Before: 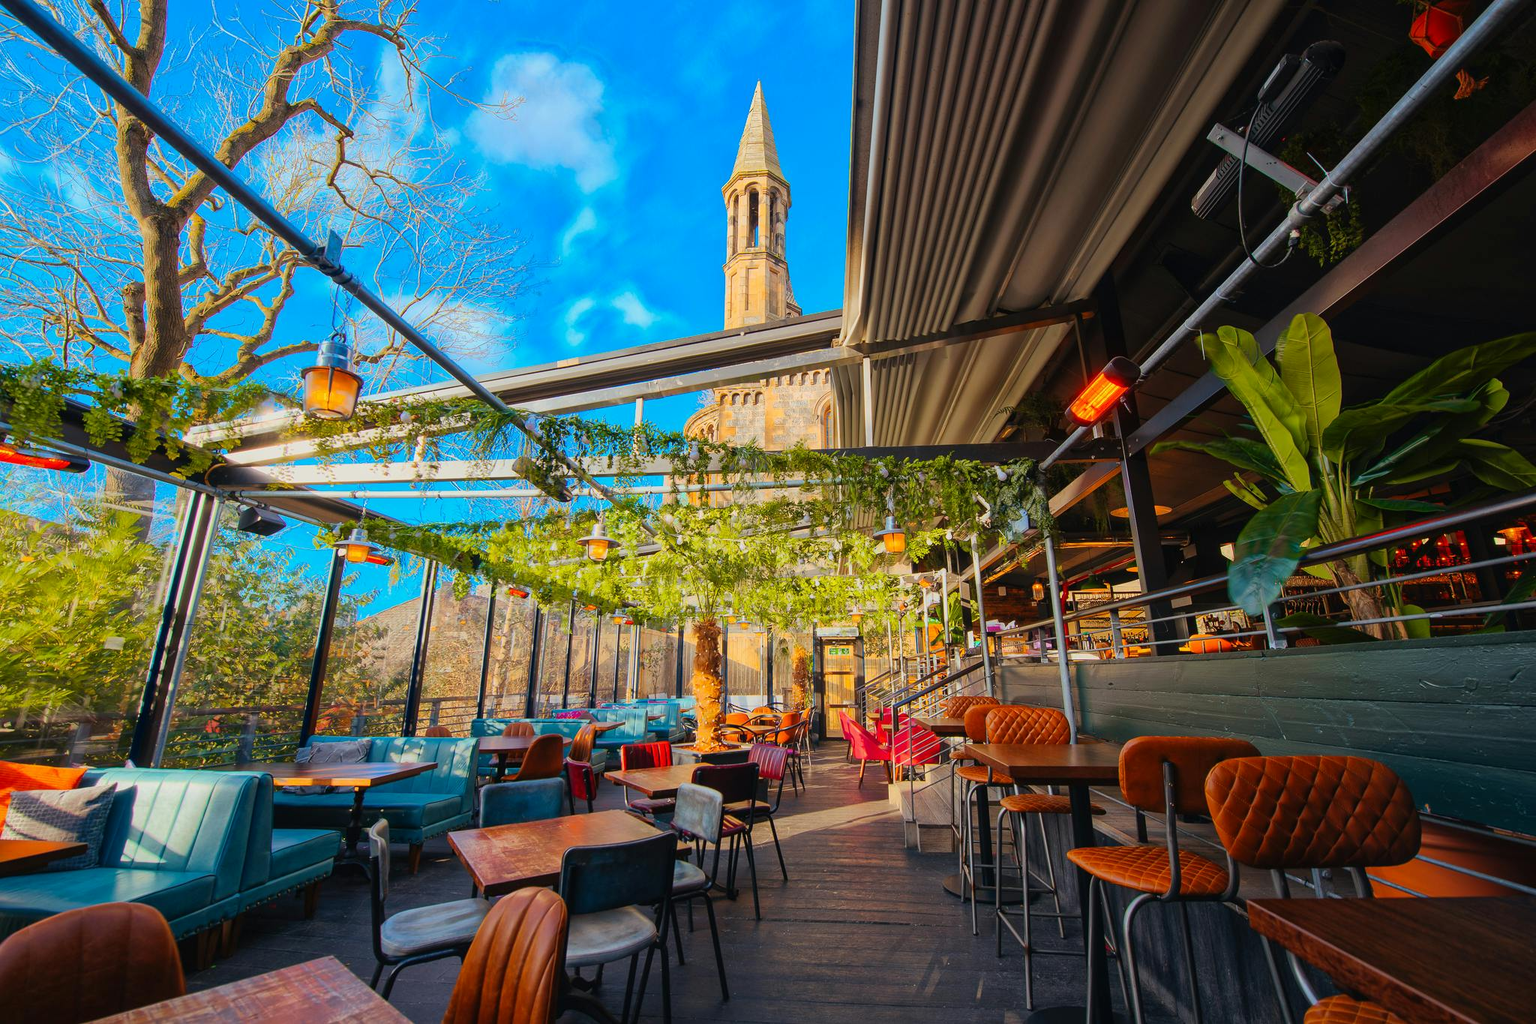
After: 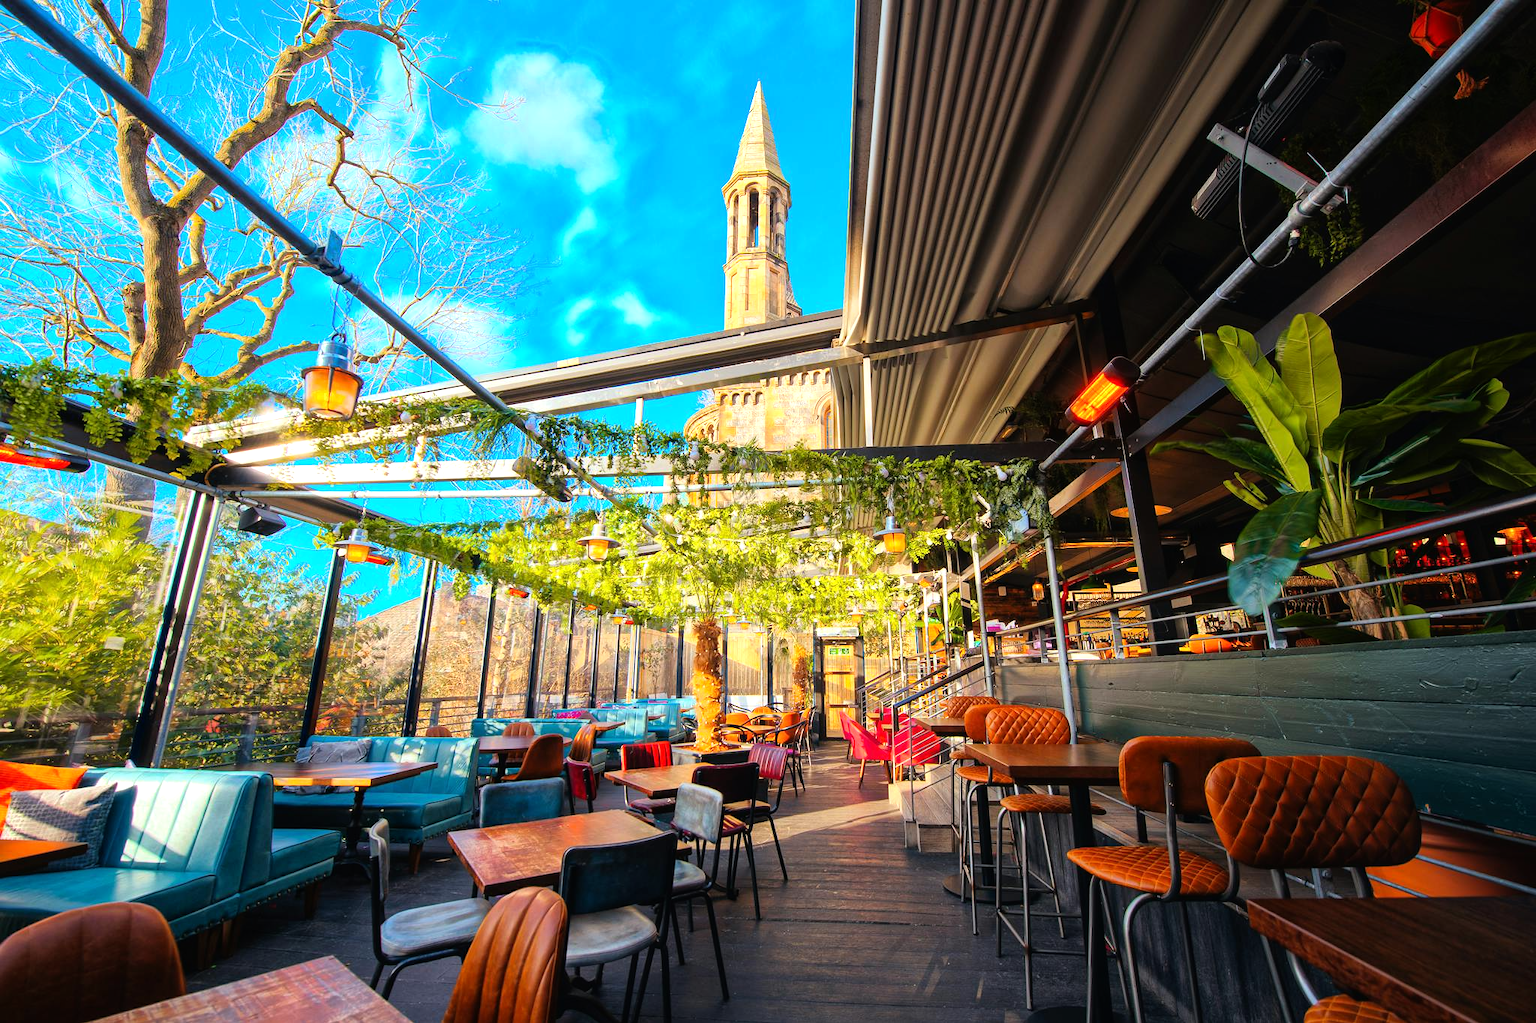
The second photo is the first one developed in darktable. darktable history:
tone equalizer: -8 EV -0.723 EV, -7 EV -0.717 EV, -6 EV -0.623 EV, -5 EV -0.384 EV, -3 EV 0.384 EV, -2 EV 0.6 EV, -1 EV 0.678 EV, +0 EV 0.756 EV
